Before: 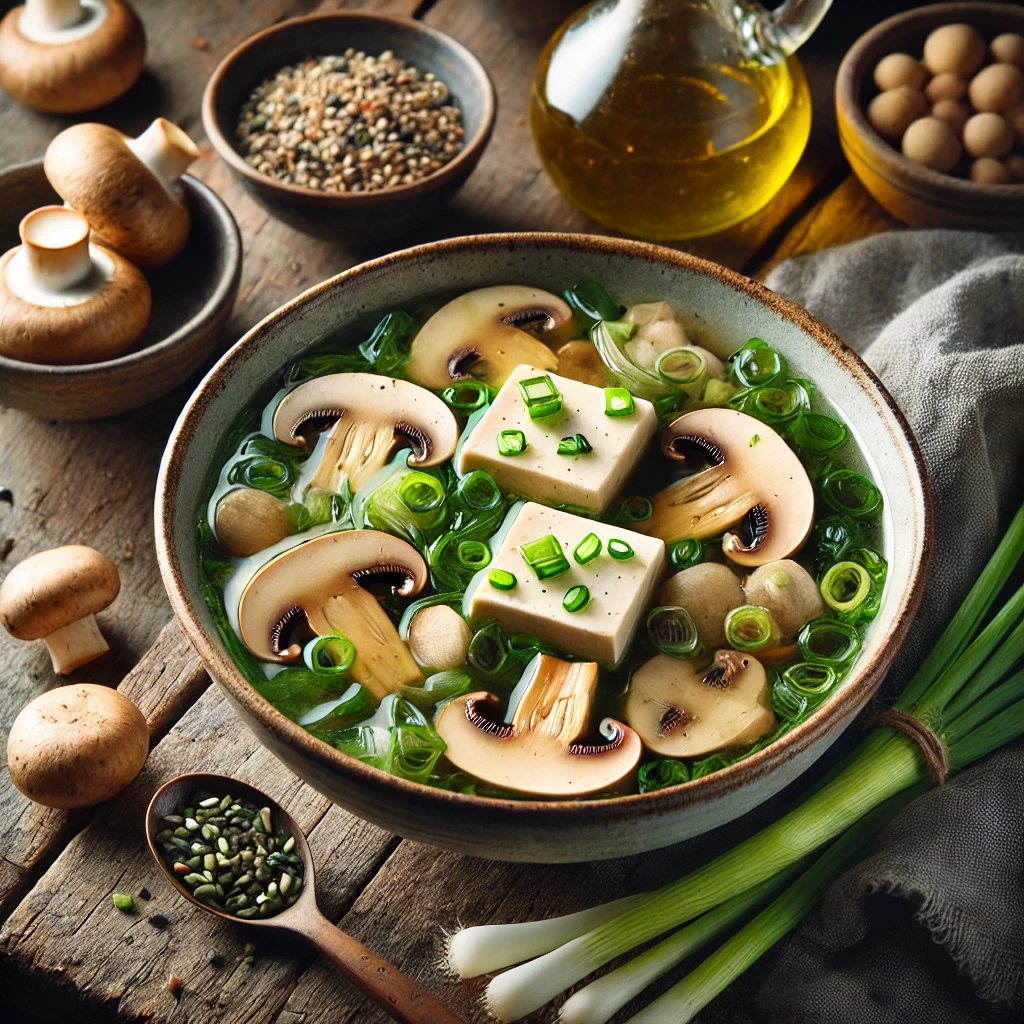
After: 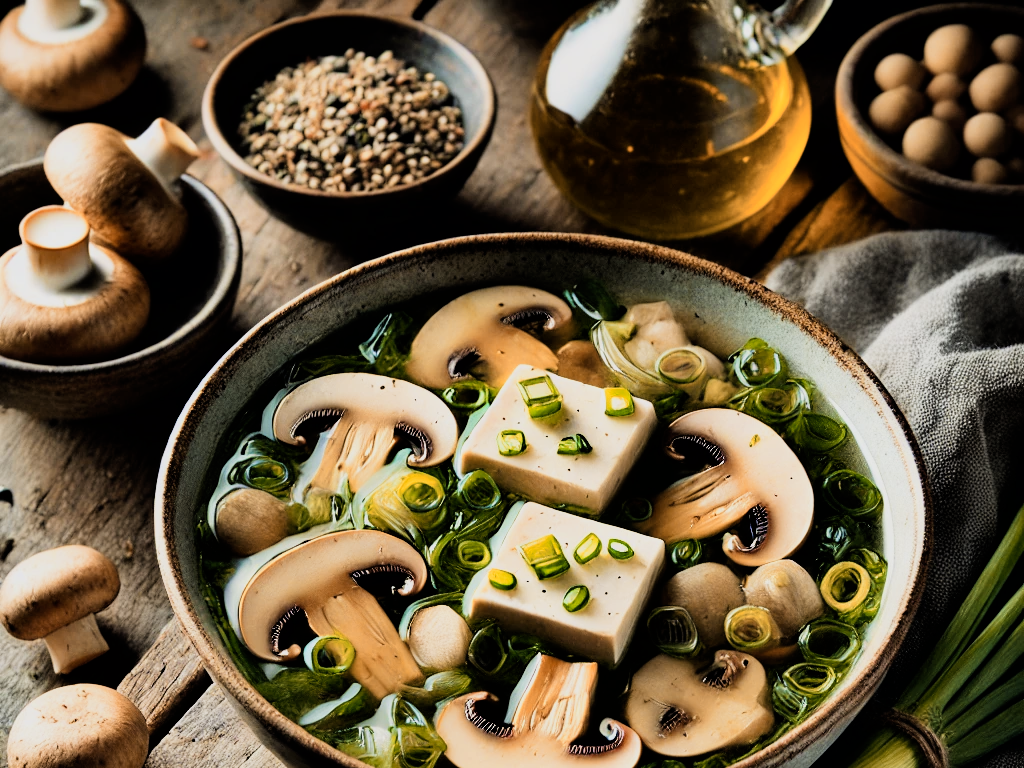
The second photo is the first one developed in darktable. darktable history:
filmic rgb: black relative exposure -5 EV, hardness 2.88, contrast 1.4, highlights saturation mix -20%
color zones: curves: ch2 [(0, 0.5) (0.143, 0.5) (0.286, 0.416) (0.429, 0.5) (0.571, 0.5) (0.714, 0.5) (0.857, 0.5) (1, 0.5)]
color contrast: green-magenta contrast 0.81
velvia: strength 15%
crop: bottom 24.988%
